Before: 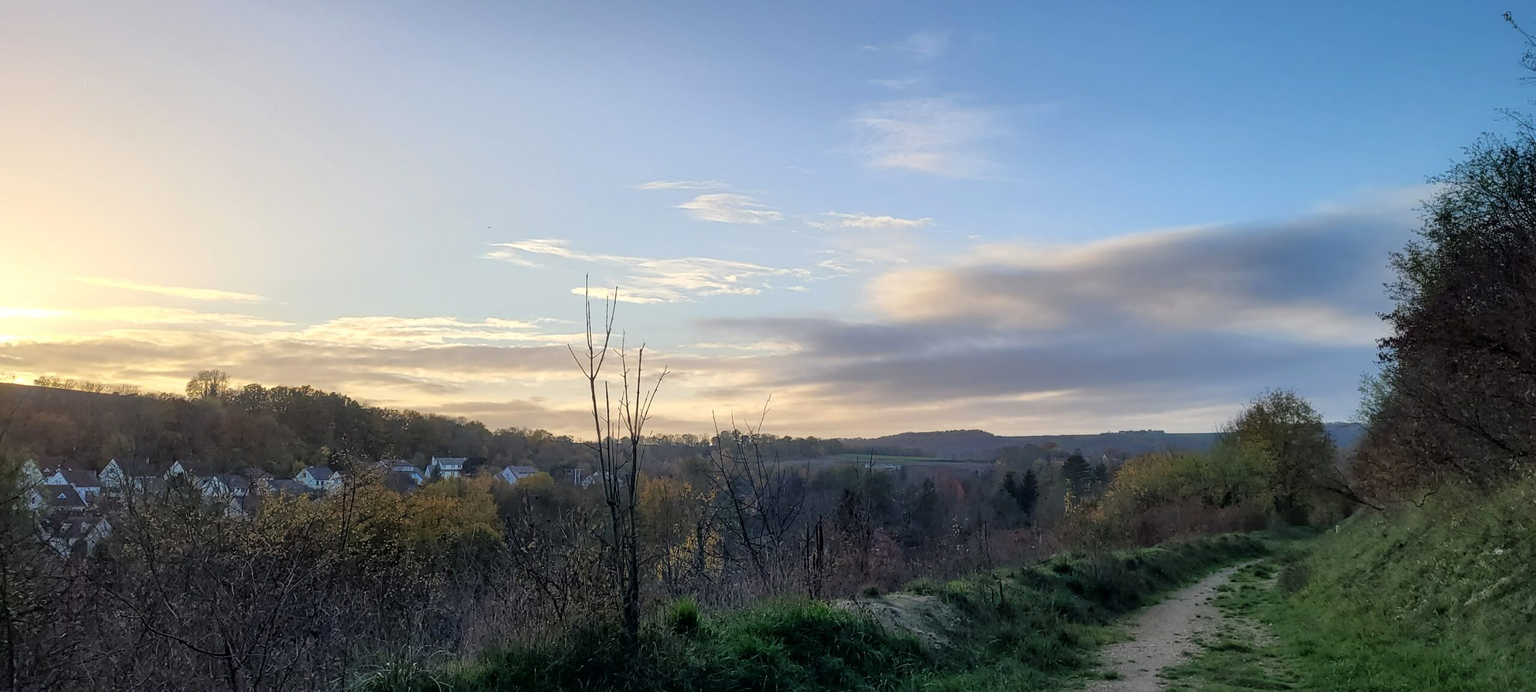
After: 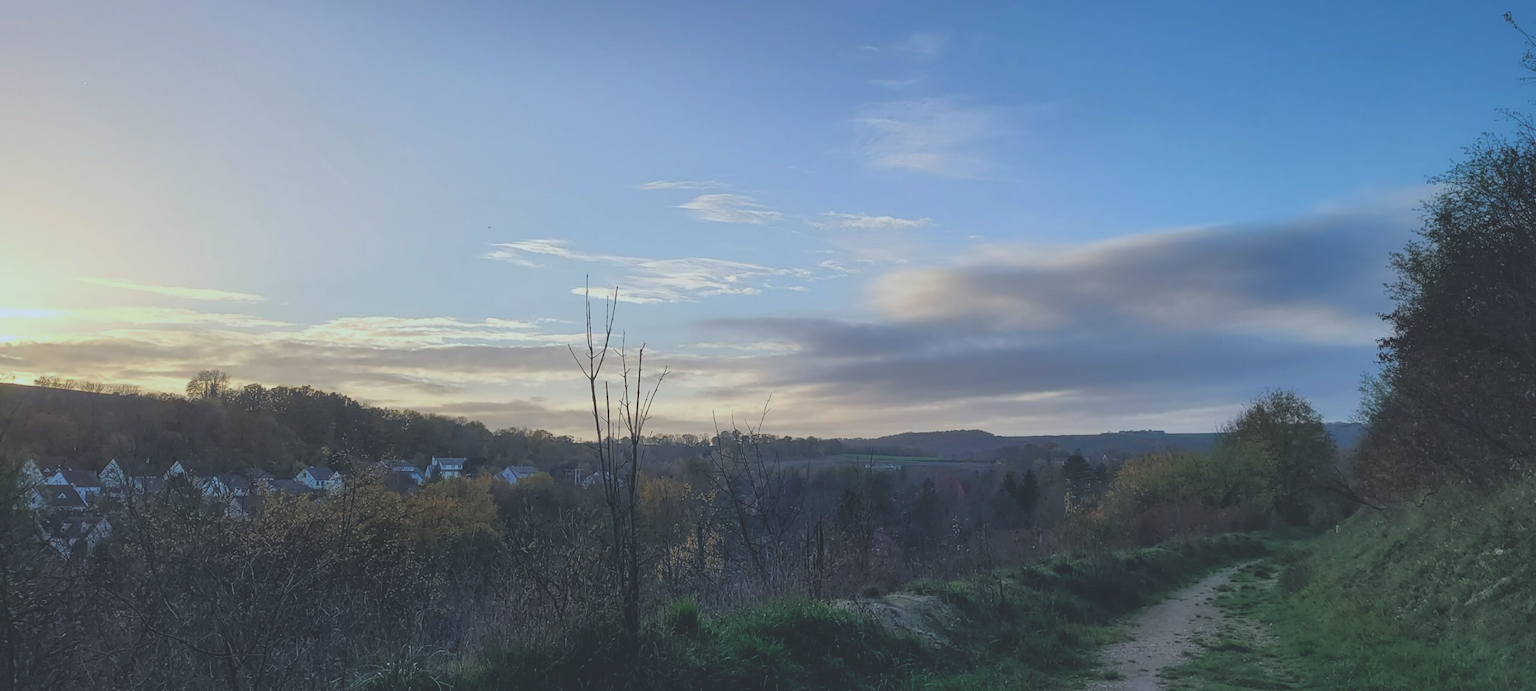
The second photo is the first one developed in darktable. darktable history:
color calibration: illuminant custom, x 0.368, y 0.373, temperature 4335.43 K
exposure: black level correction -0.037, exposure -0.496 EV, compensate highlight preservation false
